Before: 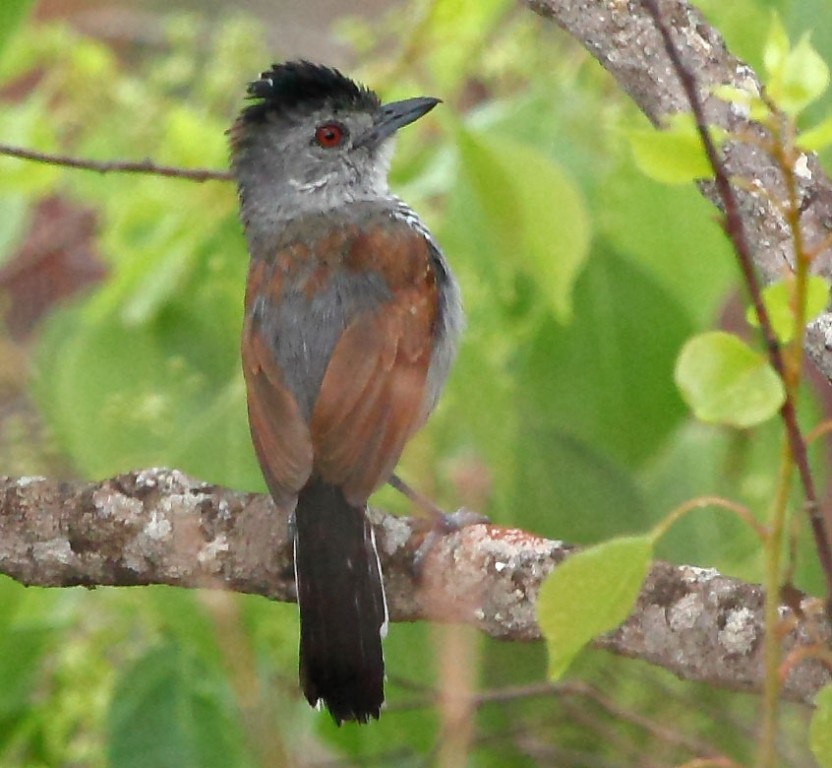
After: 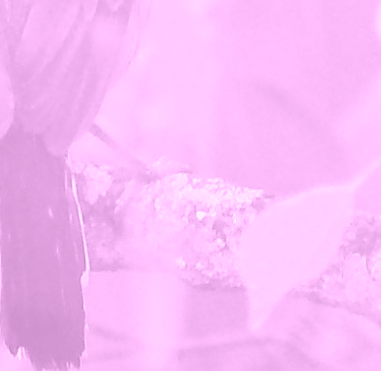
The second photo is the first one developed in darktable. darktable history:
colorize: hue 331.2°, saturation 75%, source mix 30.28%, lightness 70.52%, version 1
crop: left 35.976%, top 45.819%, right 18.162%, bottom 5.807%
sharpen: on, module defaults
local contrast: highlights 99%, shadows 86%, detail 160%, midtone range 0.2
